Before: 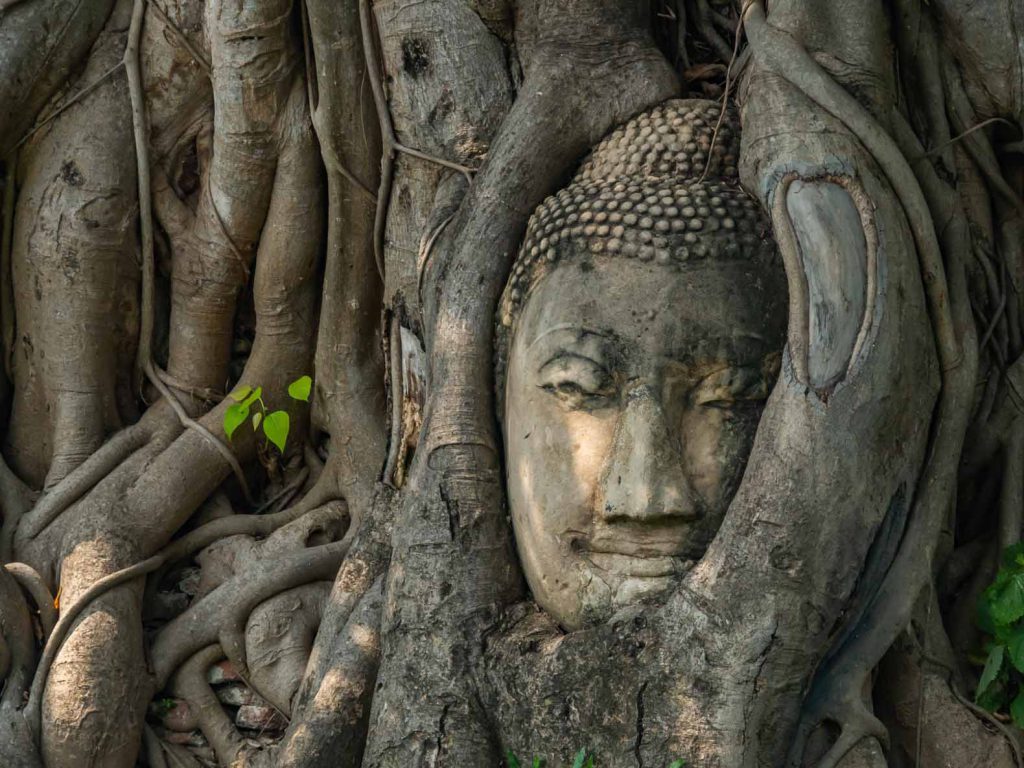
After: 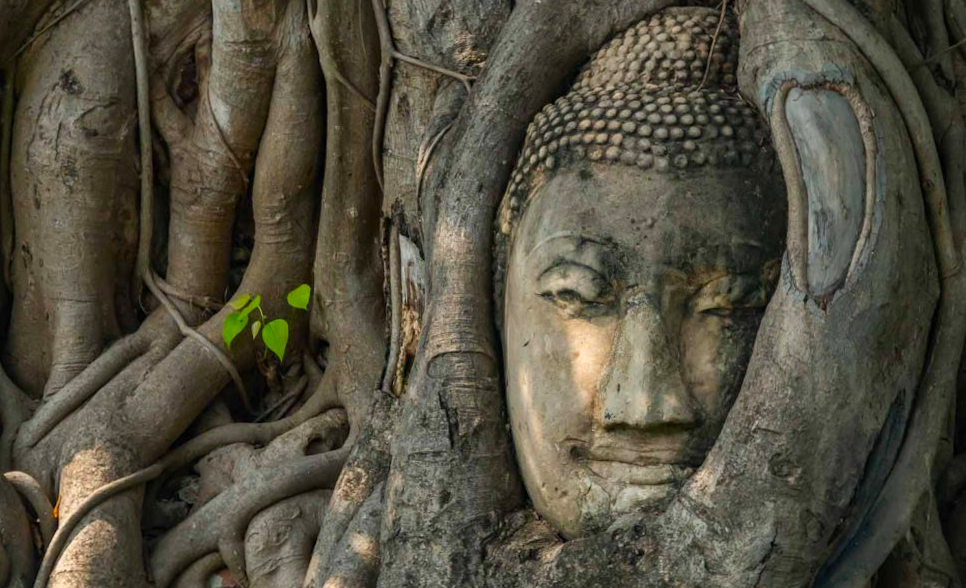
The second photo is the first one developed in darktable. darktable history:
crop and rotate: angle 0.09°, top 11.94%, right 5.411%, bottom 11.28%
contrast brightness saturation: contrast 0.036, saturation 0.15
